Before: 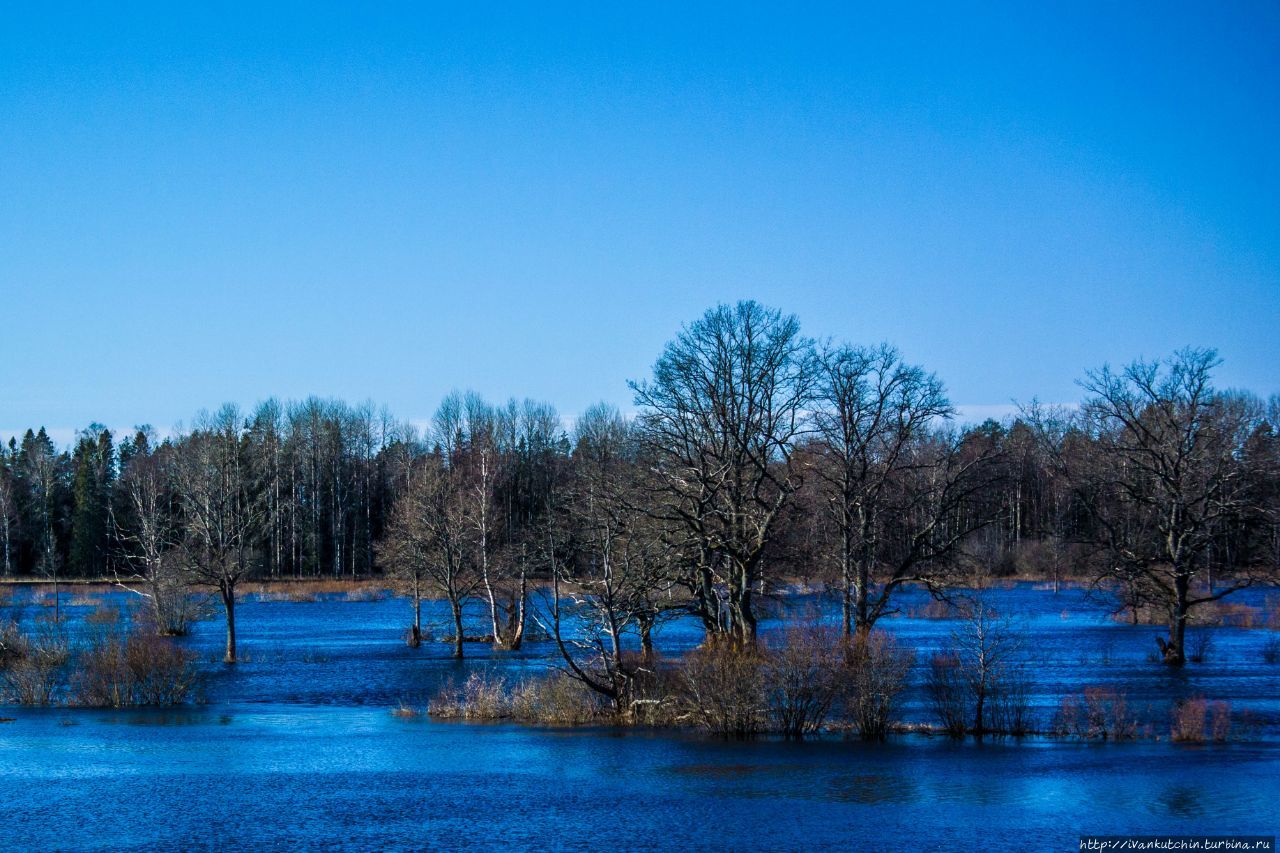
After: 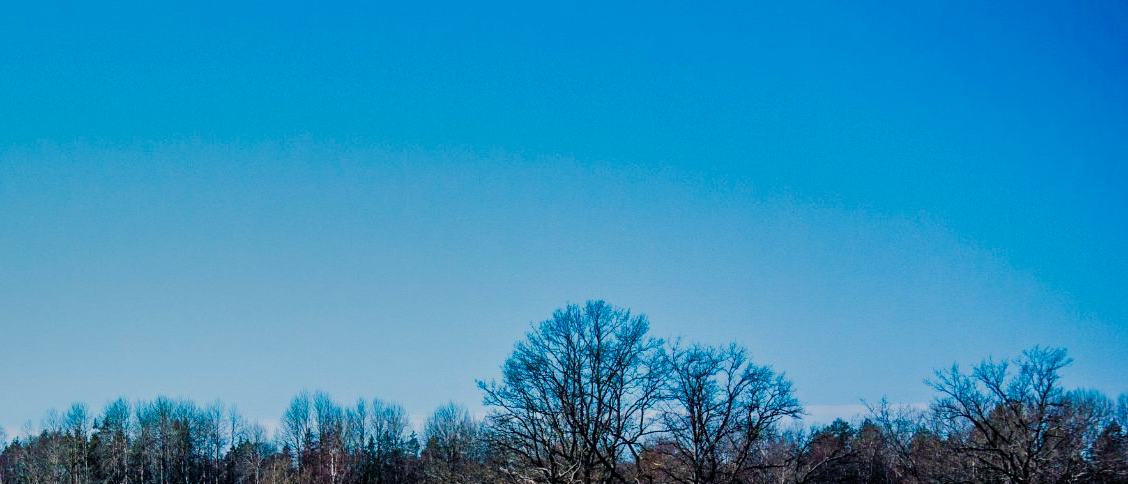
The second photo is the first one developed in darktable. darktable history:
color balance rgb: linear chroma grading › global chroma 14.483%, perceptual saturation grading › global saturation 2.58%, global vibrance 20%
shadows and highlights: shadows 30.62, highlights -62.58, soften with gaussian
crop and rotate: left 11.805%, bottom 43.208%
filmic rgb: black relative exposure -7.65 EV, white relative exposure 4.56 EV, hardness 3.61, preserve chrominance no, color science v5 (2021)
